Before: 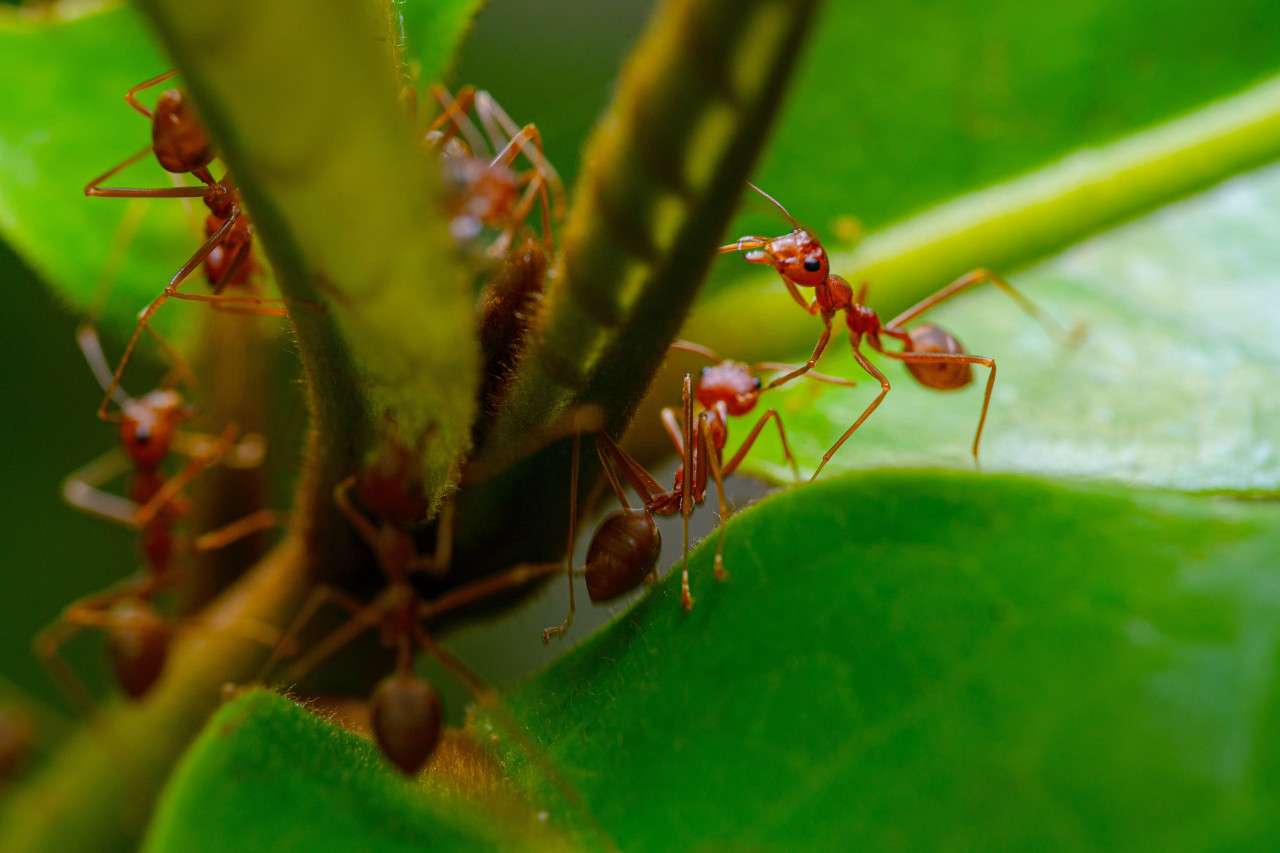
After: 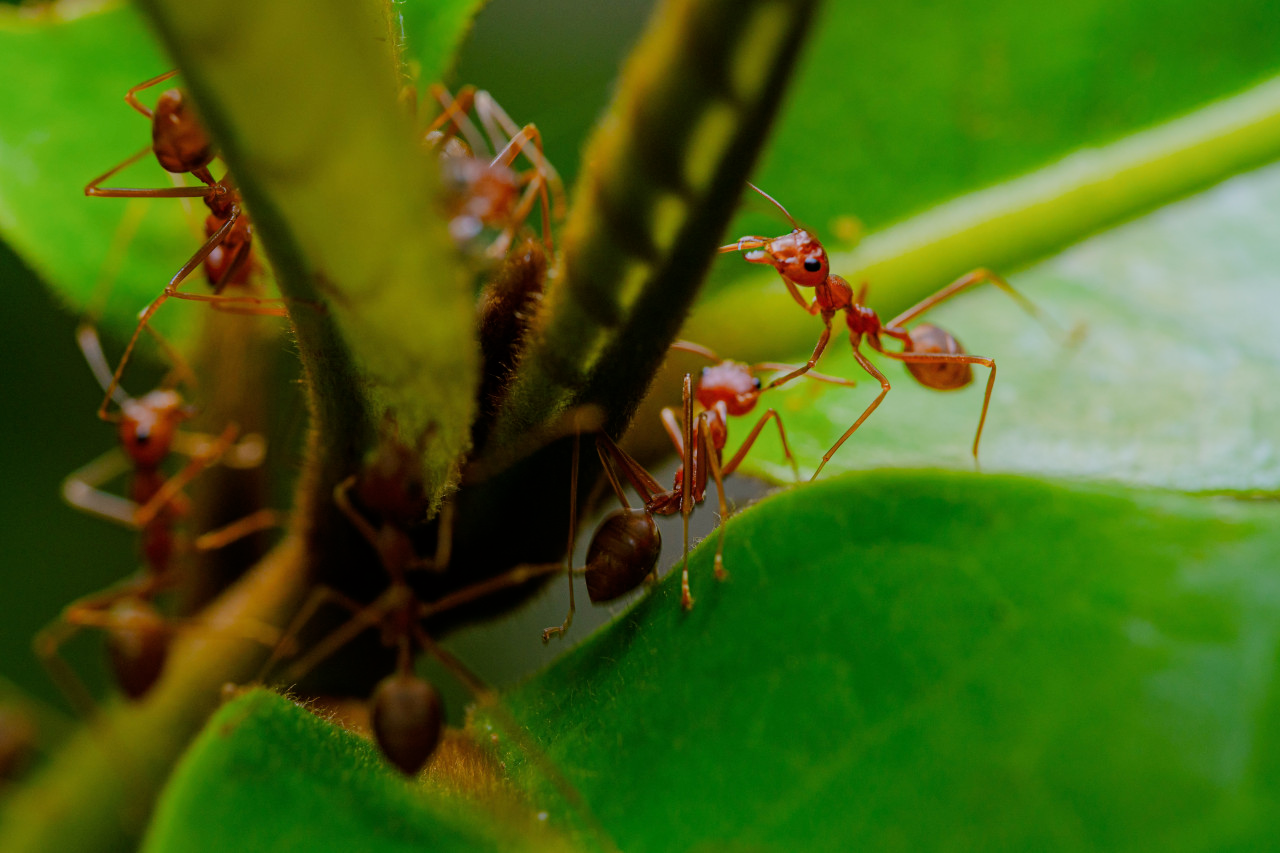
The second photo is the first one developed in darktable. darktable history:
filmic rgb: black relative exposure -7.65 EV, white relative exposure 4.56 EV, hardness 3.61, contrast 0.999
